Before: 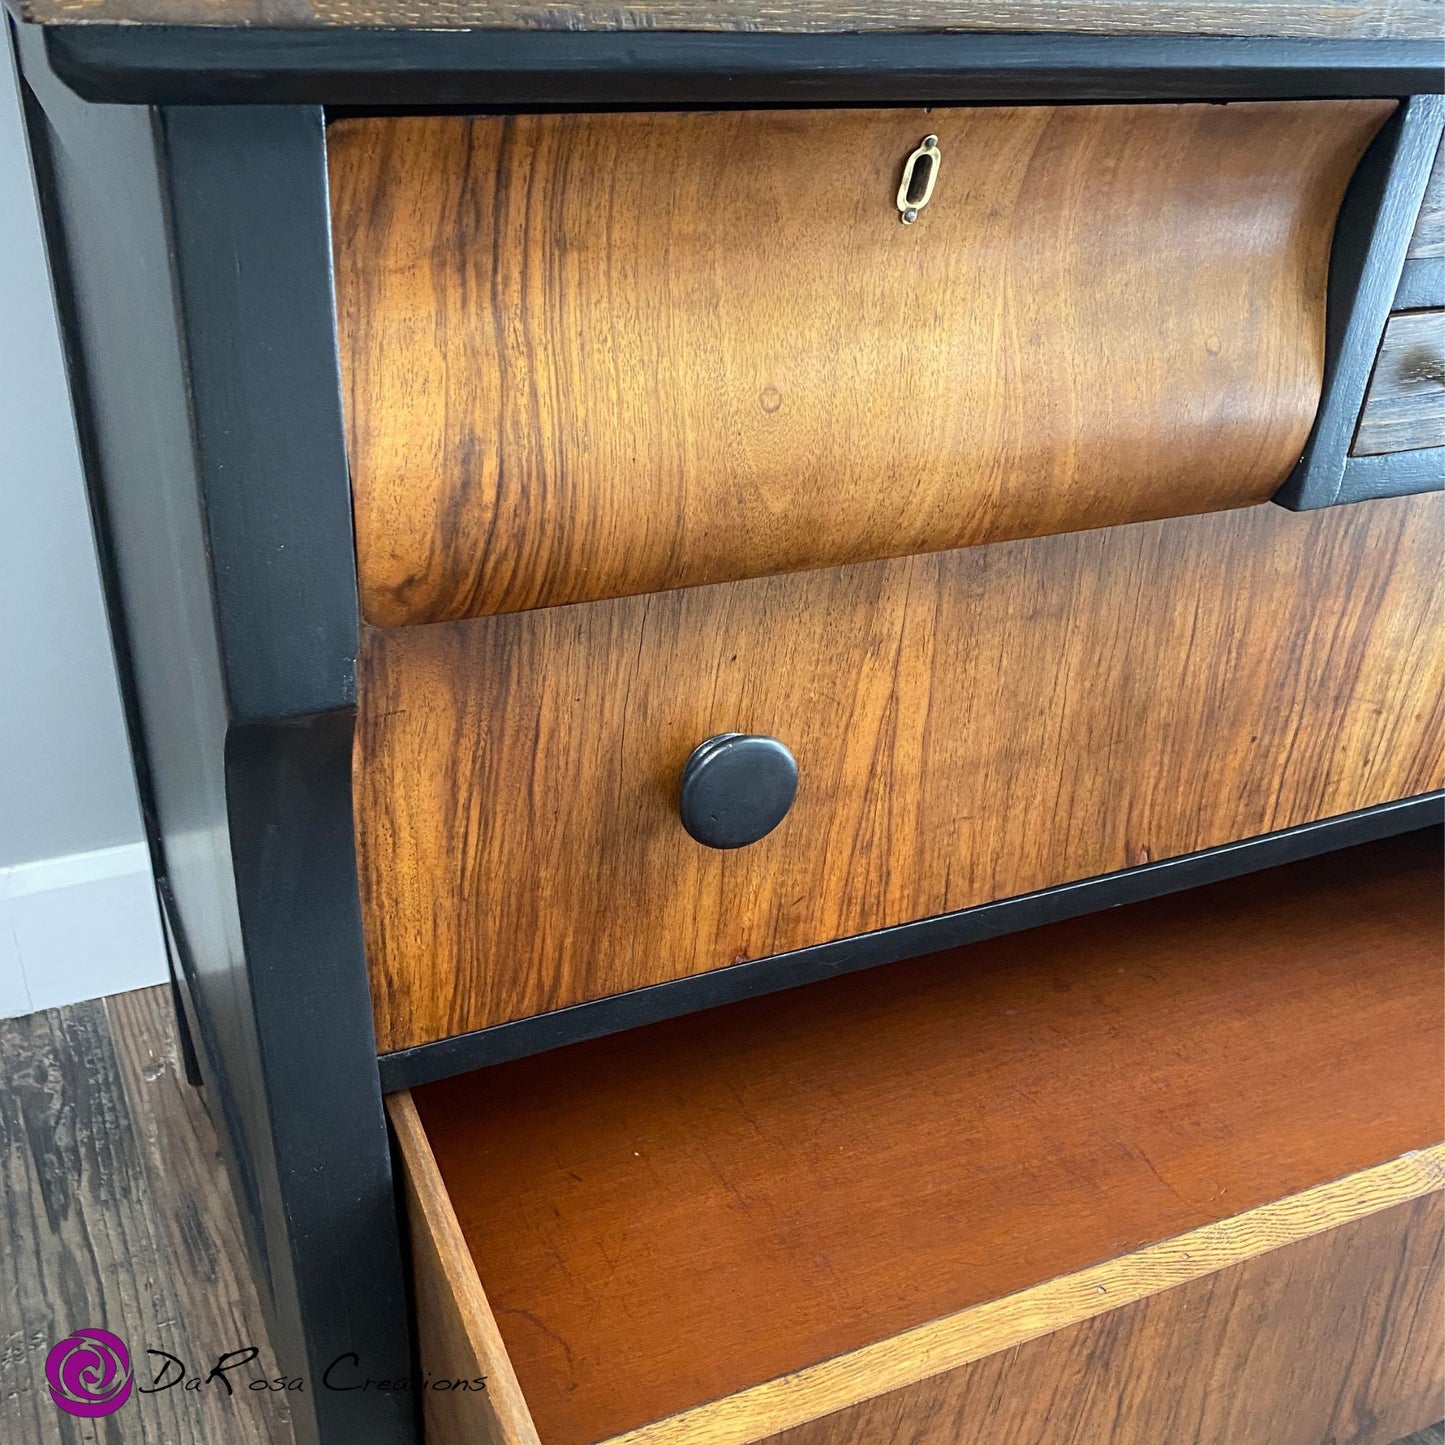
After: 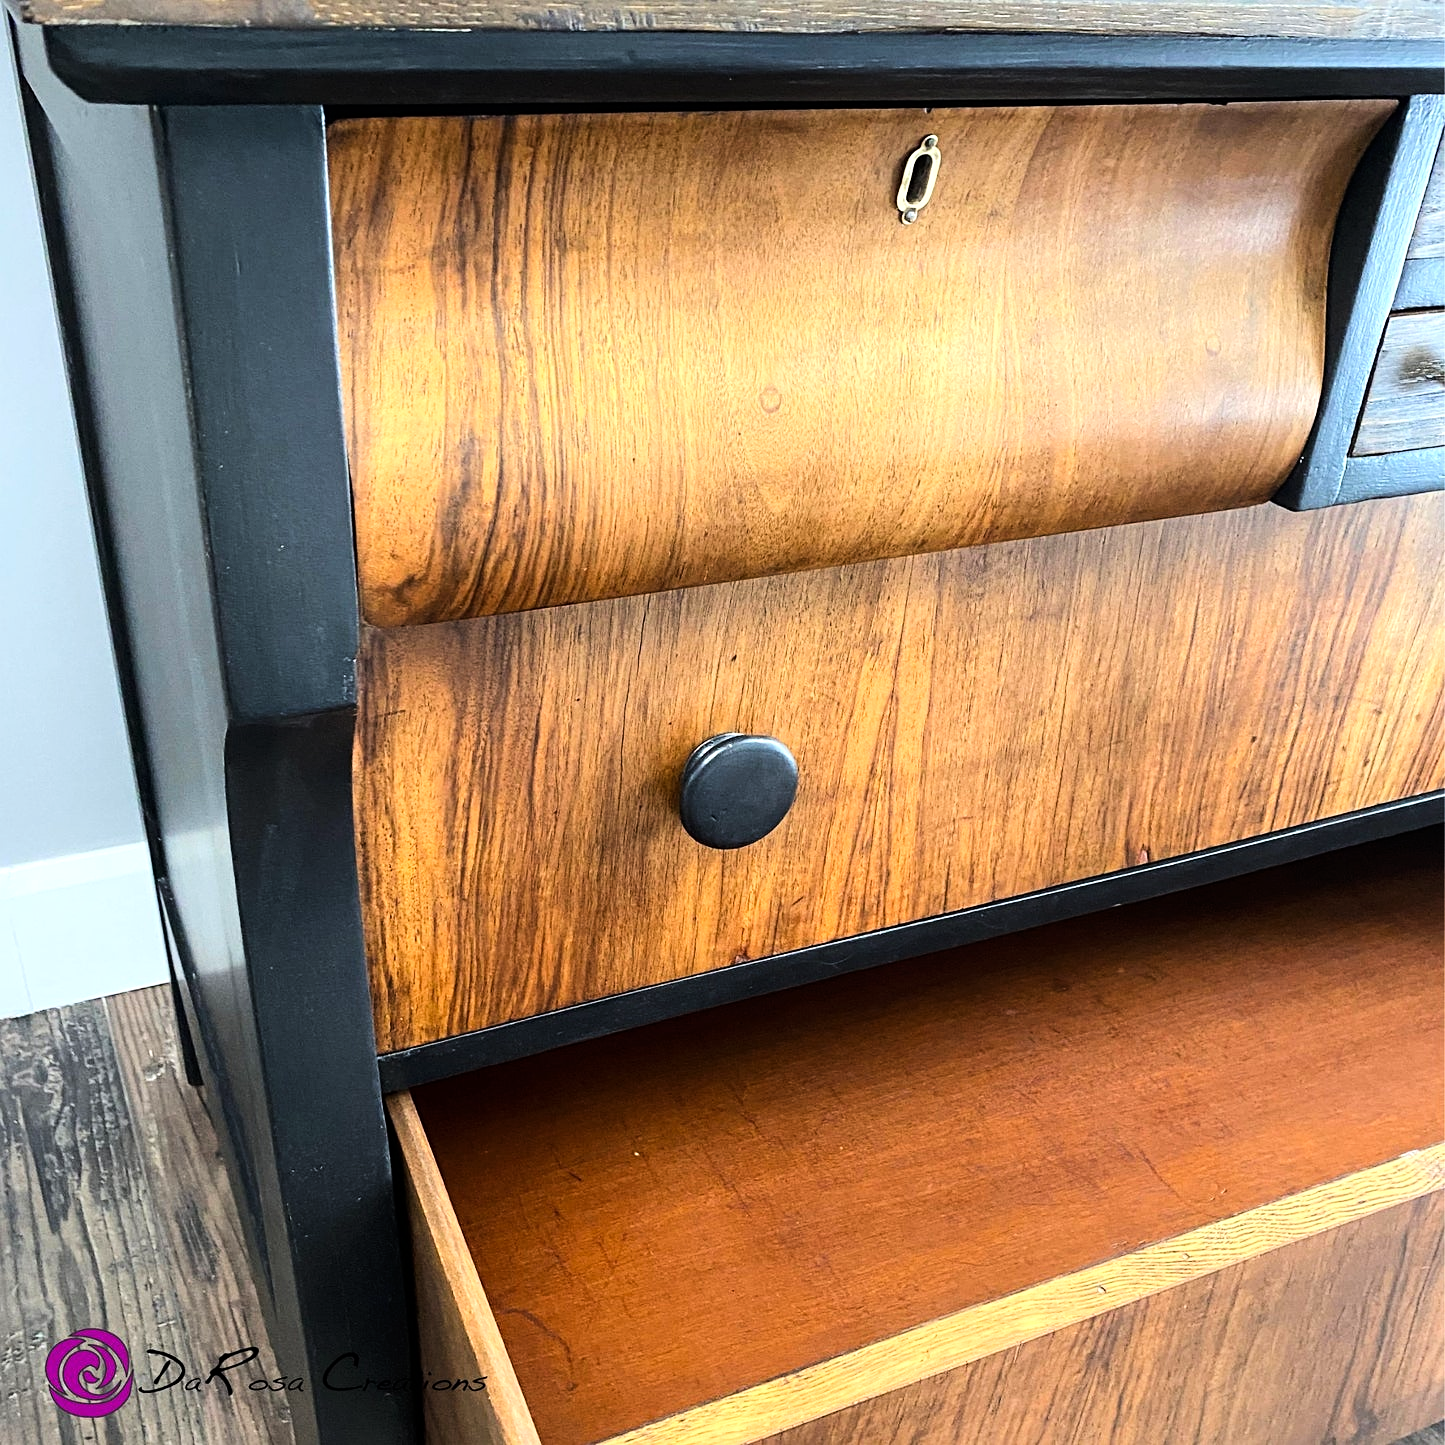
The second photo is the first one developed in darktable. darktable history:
tone equalizer: -8 EV -0.417 EV, -7 EV -0.389 EV, -6 EV -0.333 EV, -5 EV -0.222 EV, -3 EV 0.222 EV, -2 EV 0.333 EV, -1 EV 0.389 EV, +0 EV 0.417 EV, edges refinement/feathering 500, mask exposure compensation -1.57 EV, preserve details no
tone curve: curves: ch0 [(0, 0) (0.004, 0.001) (0.133, 0.112) (0.325, 0.362) (0.832, 0.893) (1, 1)], color space Lab, linked channels, preserve colors none
sharpen: amount 0.2
